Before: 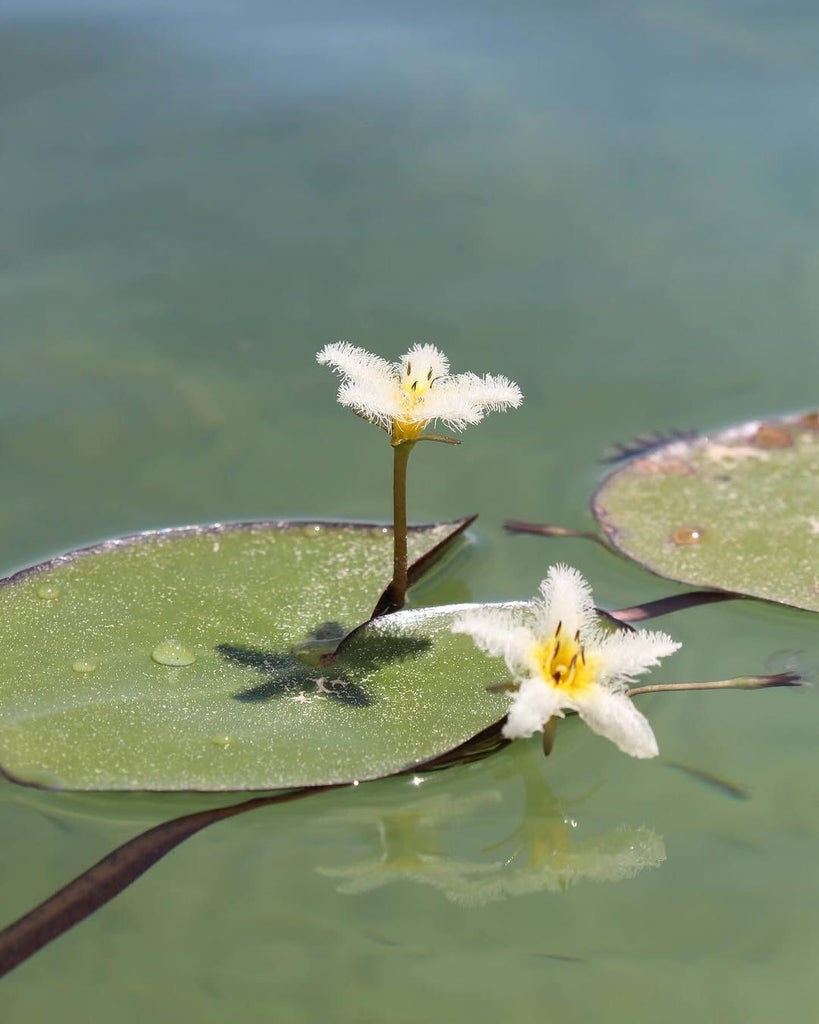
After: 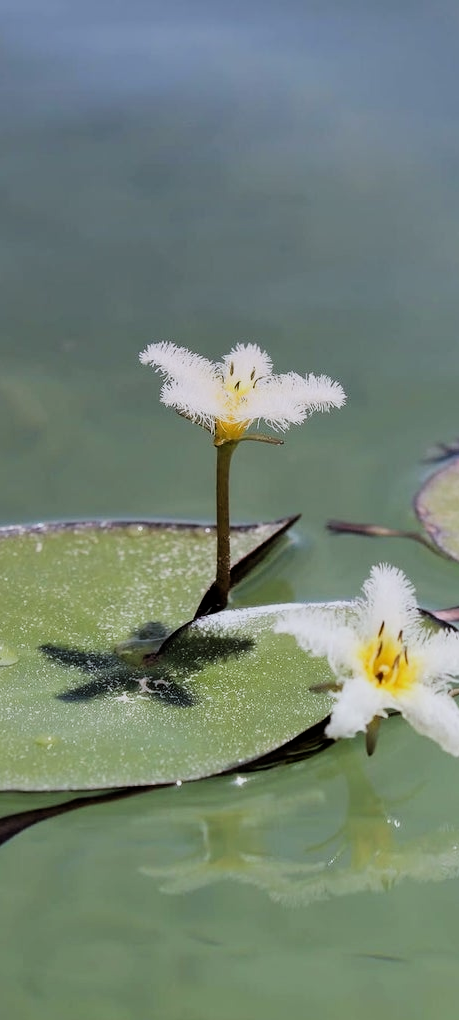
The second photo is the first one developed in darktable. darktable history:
crop: left 21.674%, right 22.086%
white balance: red 0.954, blue 1.079
graduated density: density 0.38 EV, hardness 21%, rotation -6.11°, saturation 32%
filmic rgb: black relative exposure -5 EV, hardness 2.88, contrast 1.2, highlights saturation mix -30%
